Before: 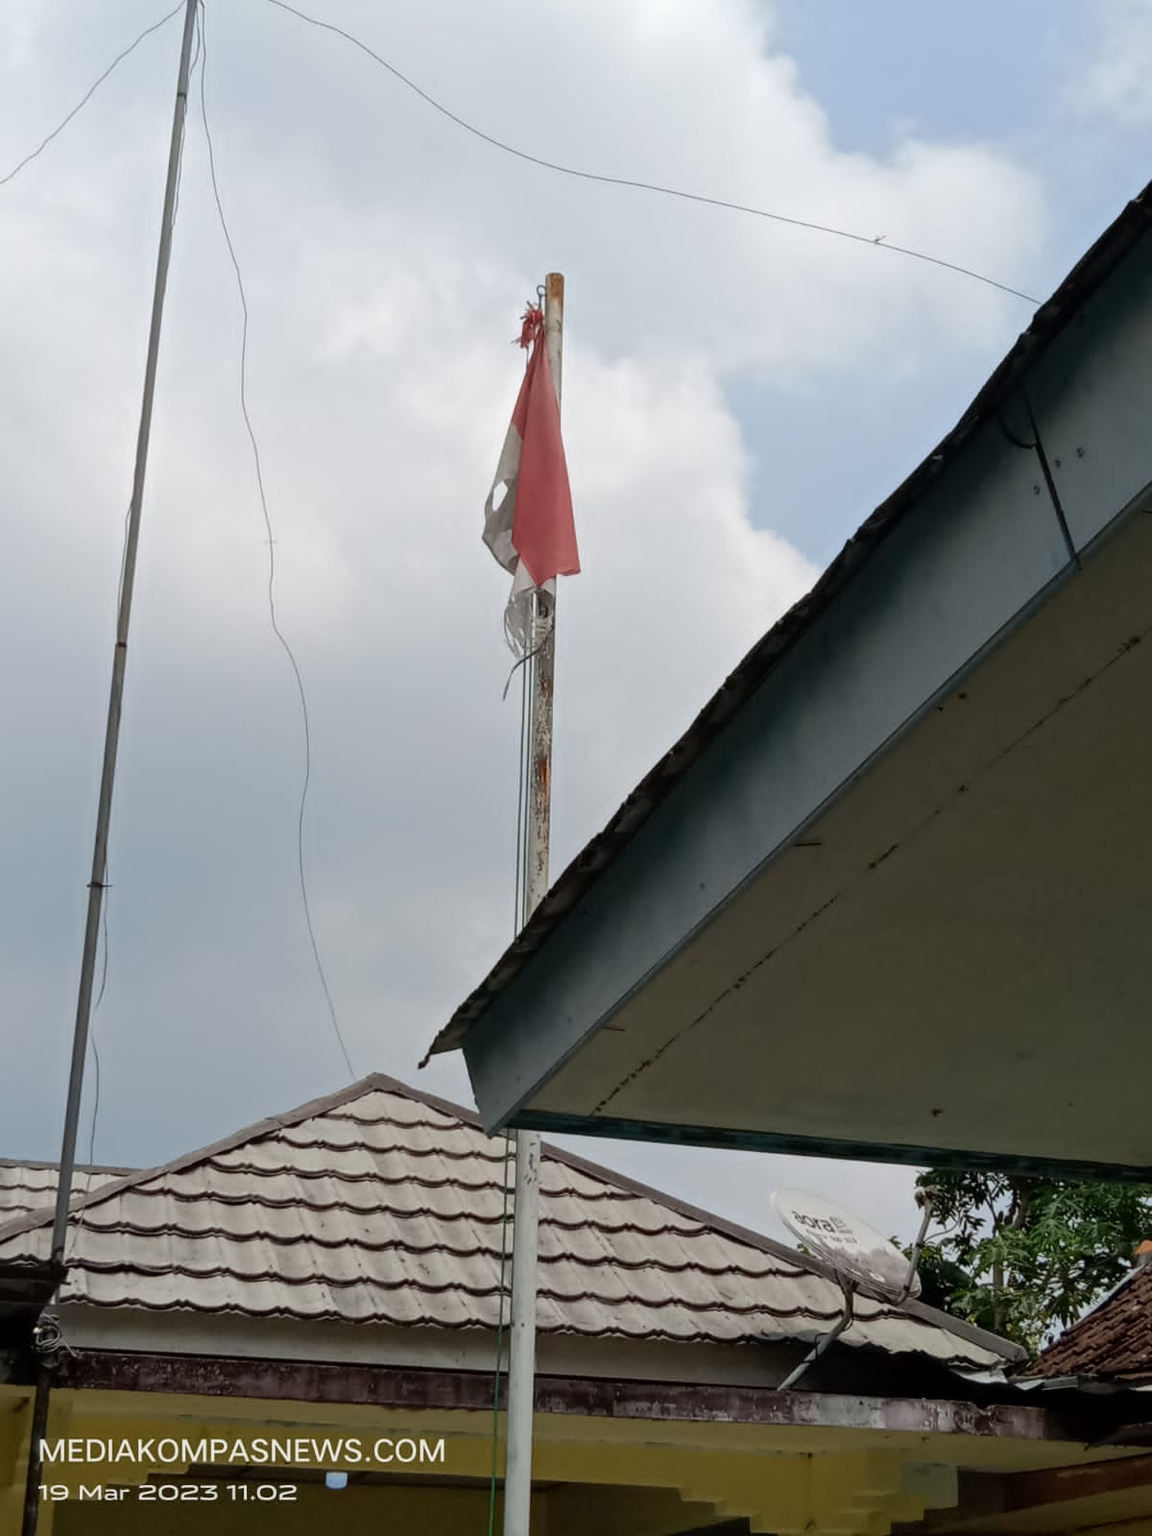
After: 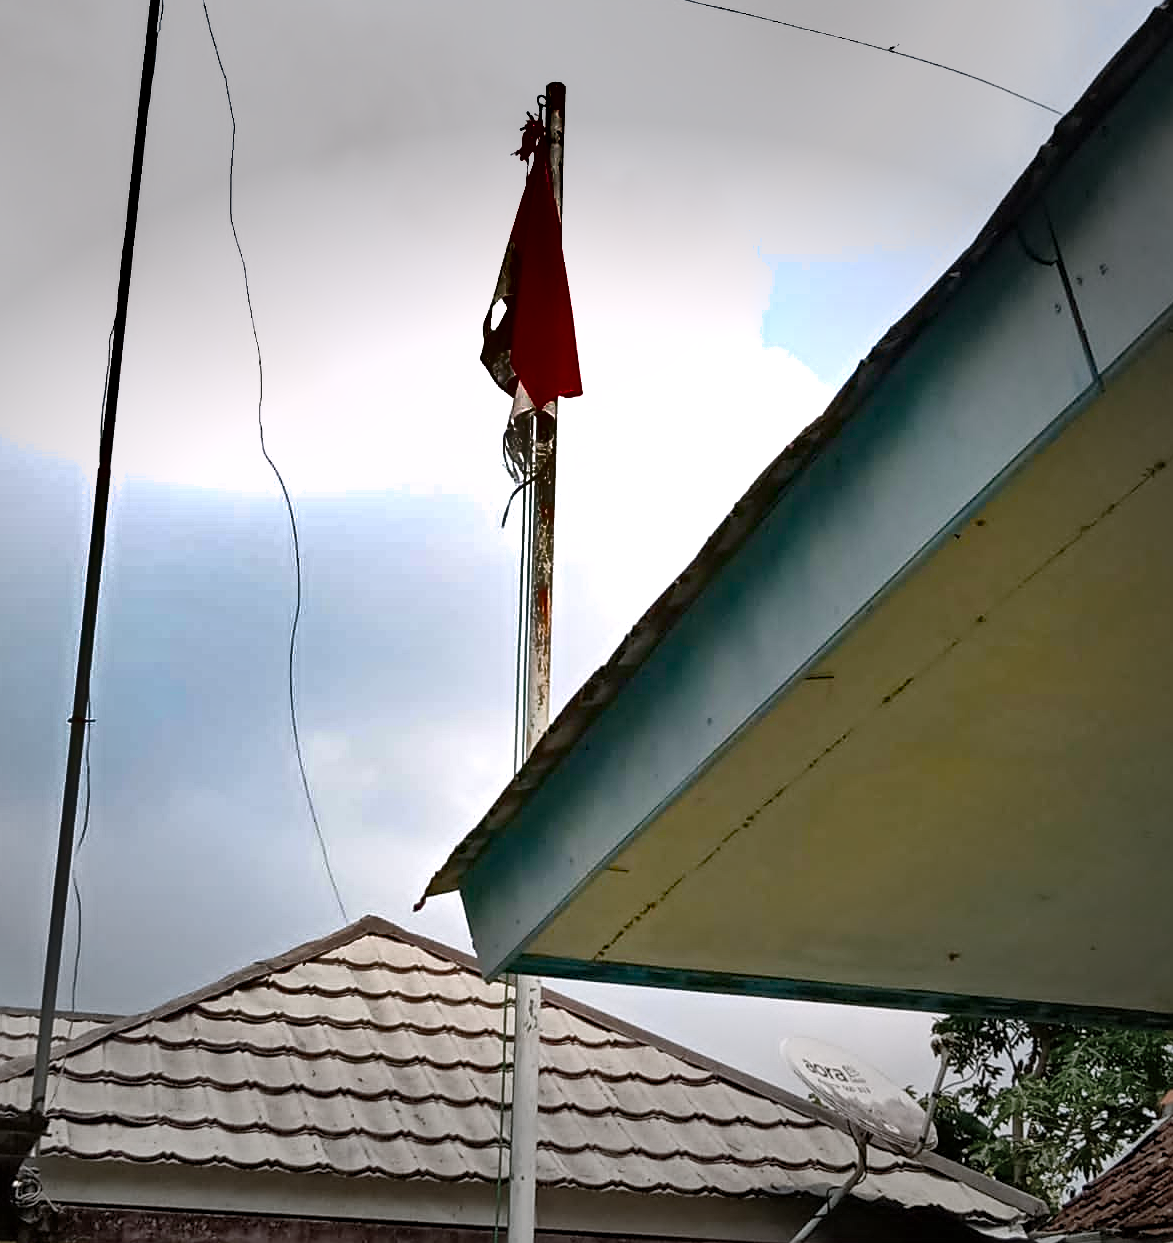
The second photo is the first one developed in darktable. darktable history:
shadows and highlights: radius 108.46, shadows 40.4, highlights -71.58, shadows color adjustment 97.98%, highlights color adjustment 58.93%, low approximation 0.01, soften with gaussian
color balance rgb: linear chroma grading › global chroma 24.388%, perceptual saturation grading › global saturation 20%, perceptual saturation grading › highlights -24.955%, perceptual saturation grading › shadows 49.544%
levels: levels [0, 0.478, 1]
sharpen: on, module defaults
crop and rotate: left 1.912%, top 12.681%, right 0.296%, bottom 9.592%
vignetting: fall-off start 71.14%, width/height ratio 1.333
exposure: black level correction 0, exposure 0.949 EV, compensate highlight preservation false
color correction: highlights a* 3.13, highlights b* -1.19, shadows a* -0.065, shadows b* 2.6, saturation 0.985
